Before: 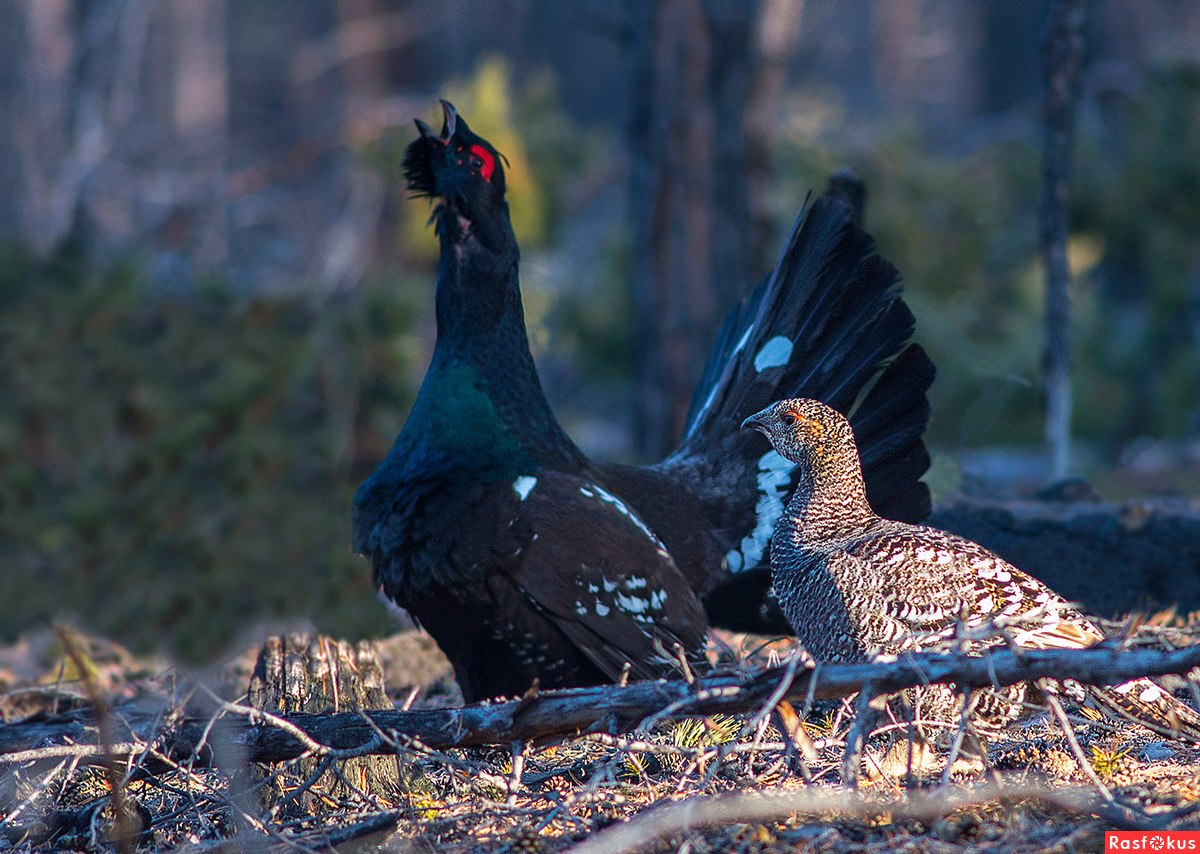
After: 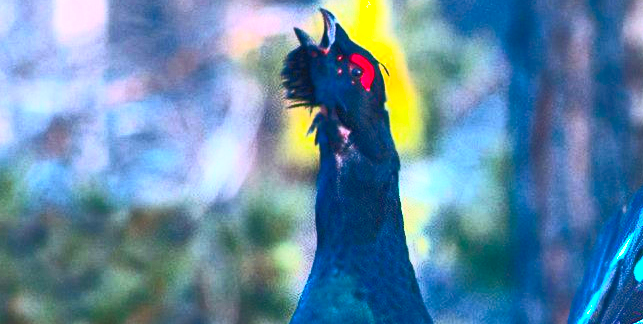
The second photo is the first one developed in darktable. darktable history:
crop: left 10.068%, top 10.666%, right 36.28%, bottom 51.282%
shadows and highlights: on, module defaults
contrast brightness saturation: contrast 0.848, brightness 0.606, saturation 0.585
exposure: black level correction 0, exposure 1.292 EV, compensate exposure bias true, compensate highlight preservation false
